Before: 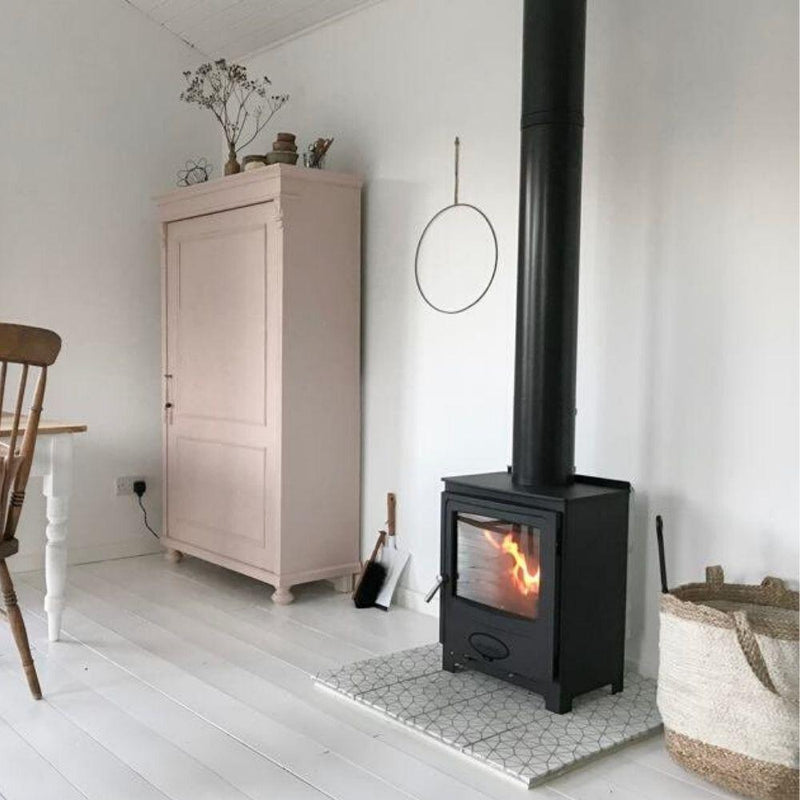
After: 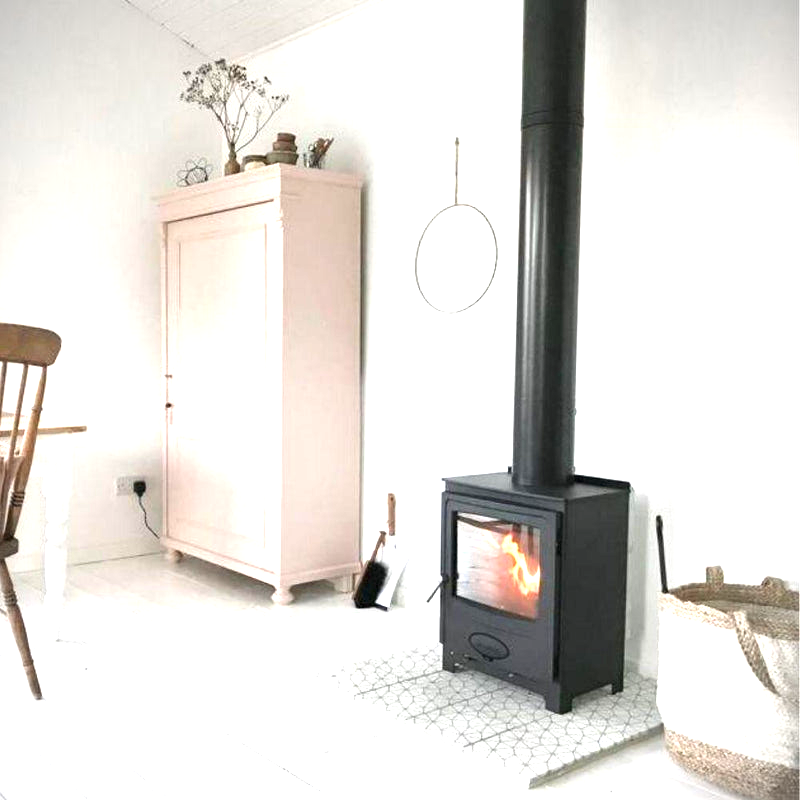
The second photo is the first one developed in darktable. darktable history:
exposure: black level correction 0, exposure 1.456 EV, compensate highlight preservation false
vignetting: fall-off start 91.23%
